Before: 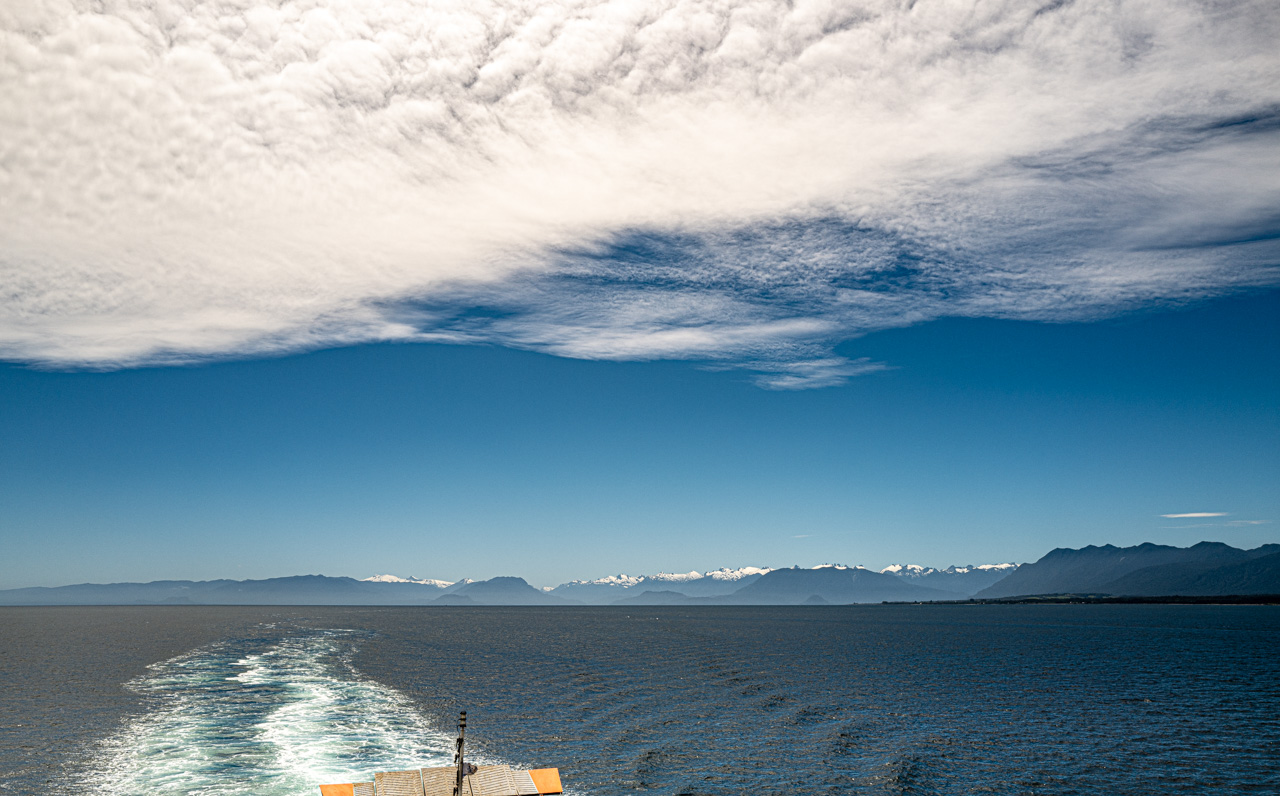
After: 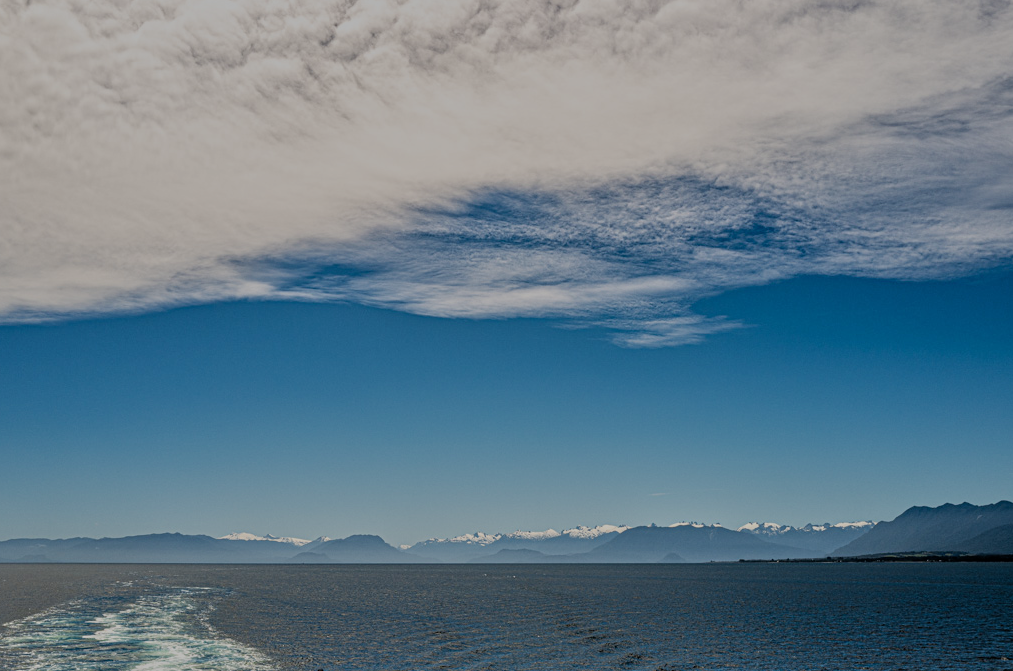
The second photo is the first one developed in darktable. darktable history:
tone equalizer: -8 EV -0.002 EV, -7 EV 0.005 EV, -6 EV -0.008 EV, -5 EV 0.007 EV, -4 EV -0.042 EV, -3 EV -0.233 EV, -2 EV -0.662 EV, -1 EV -0.983 EV, +0 EV -0.969 EV, smoothing diameter 2%, edges refinement/feathering 20, mask exposure compensation -1.57 EV, filter diffusion 5
crop: left 11.225%, top 5.381%, right 9.565%, bottom 10.314%
filmic rgb: hardness 4.17
